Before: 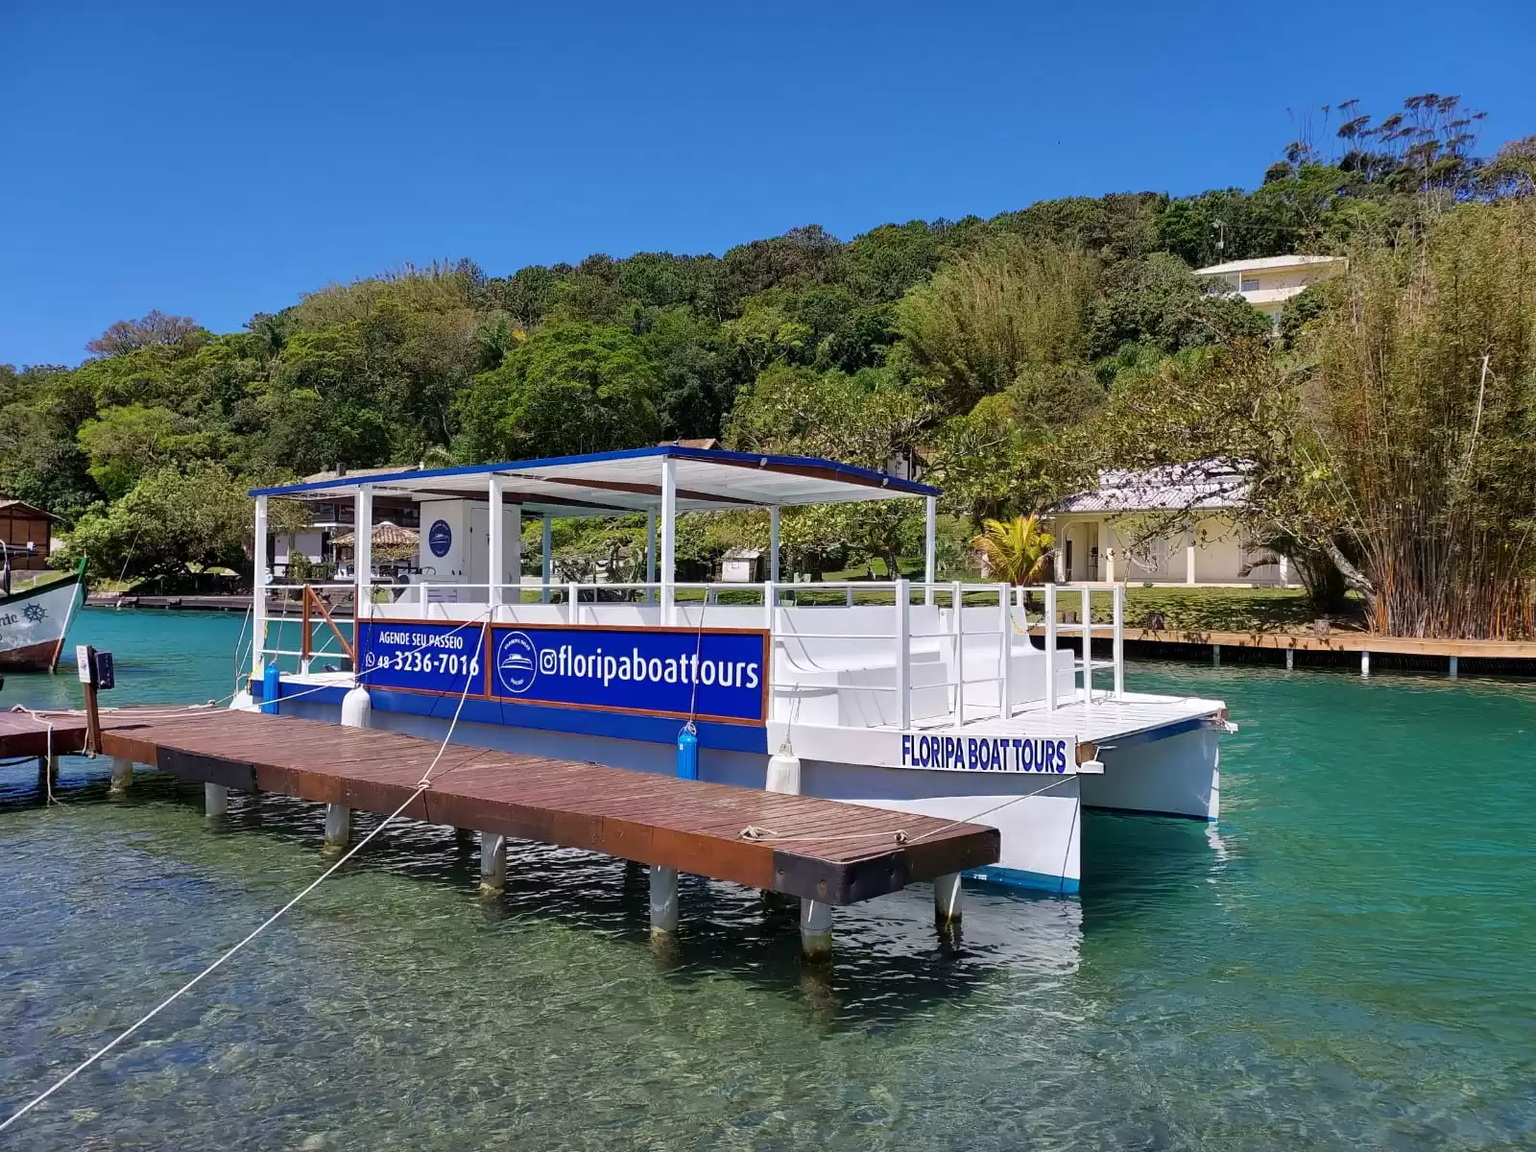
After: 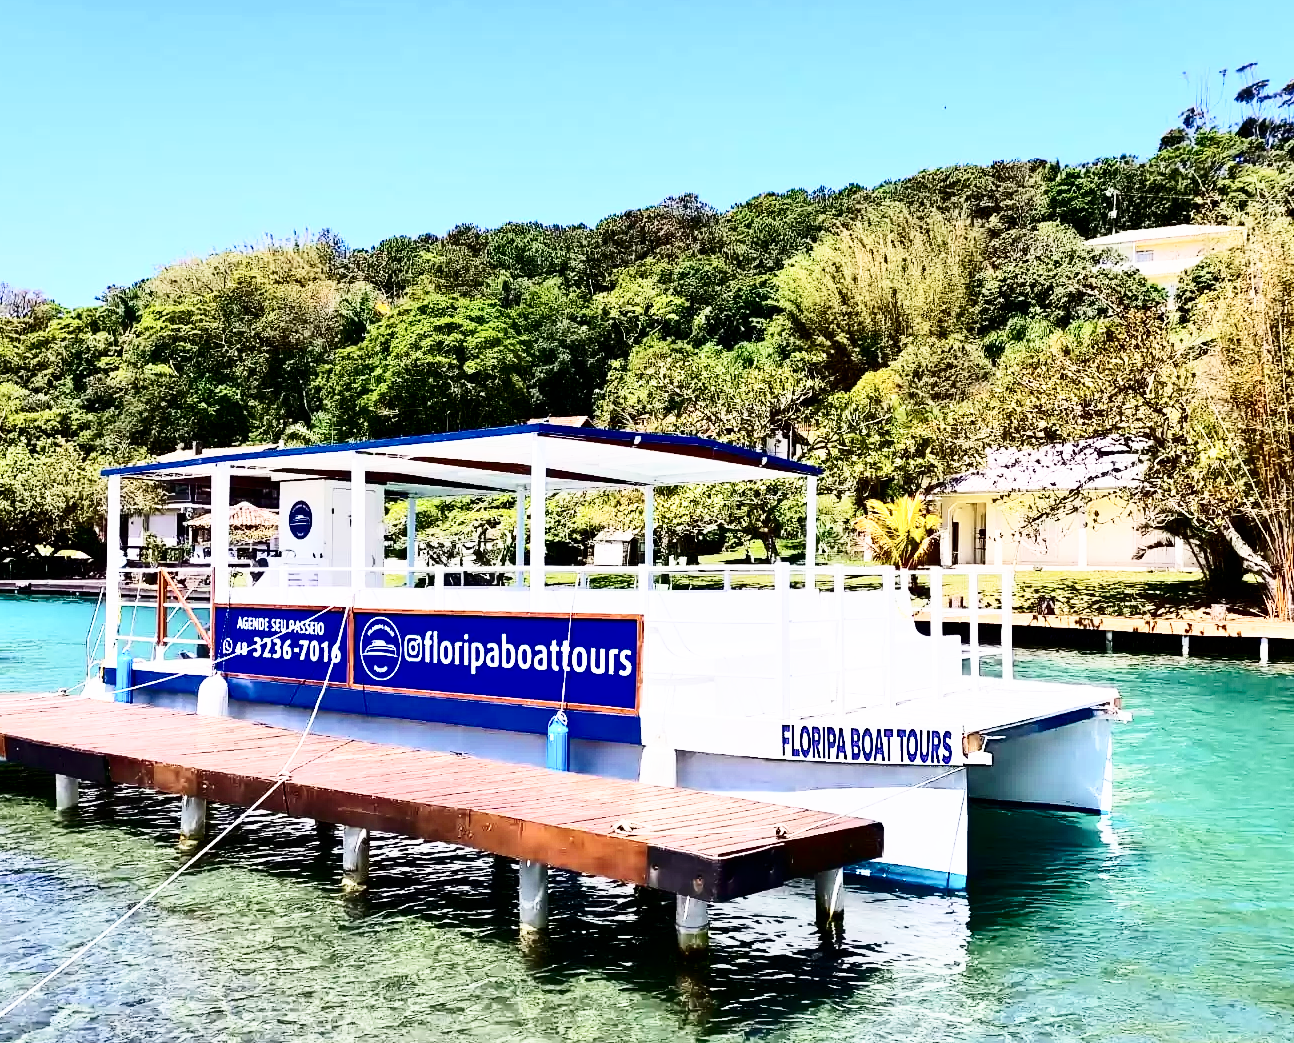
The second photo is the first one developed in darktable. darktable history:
base curve: curves: ch0 [(0, 0) (0, 0.001) (0.001, 0.001) (0.004, 0.002) (0.007, 0.004) (0.015, 0.013) (0.033, 0.045) (0.052, 0.096) (0.075, 0.17) (0.099, 0.241) (0.163, 0.42) (0.219, 0.55) (0.259, 0.616) (0.327, 0.722) (0.365, 0.765) (0.522, 0.873) (0.547, 0.881) (0.689, 0.919) (0.826, 0.952) (1, 1)], preserve colors none
contrast brightness saturation: contrast 0.5, saturation -0.1
crop: left 9.929%, top 3.475%, right 9.188%, bottom 9.529%
